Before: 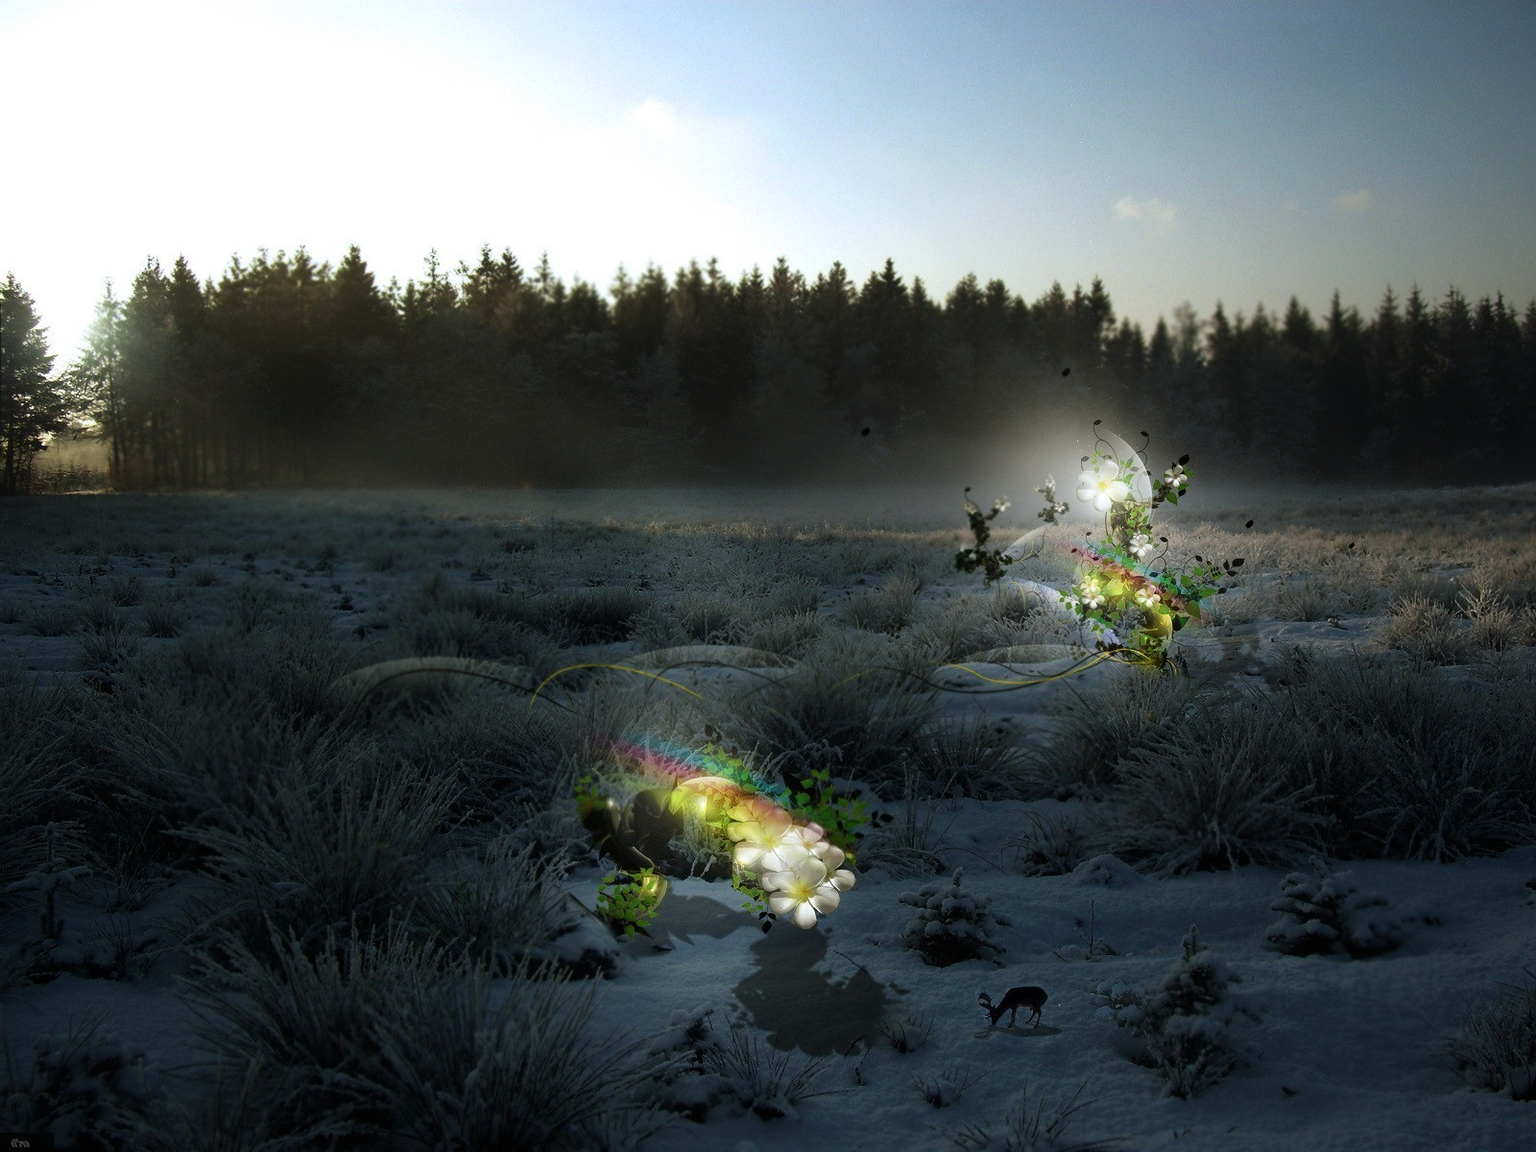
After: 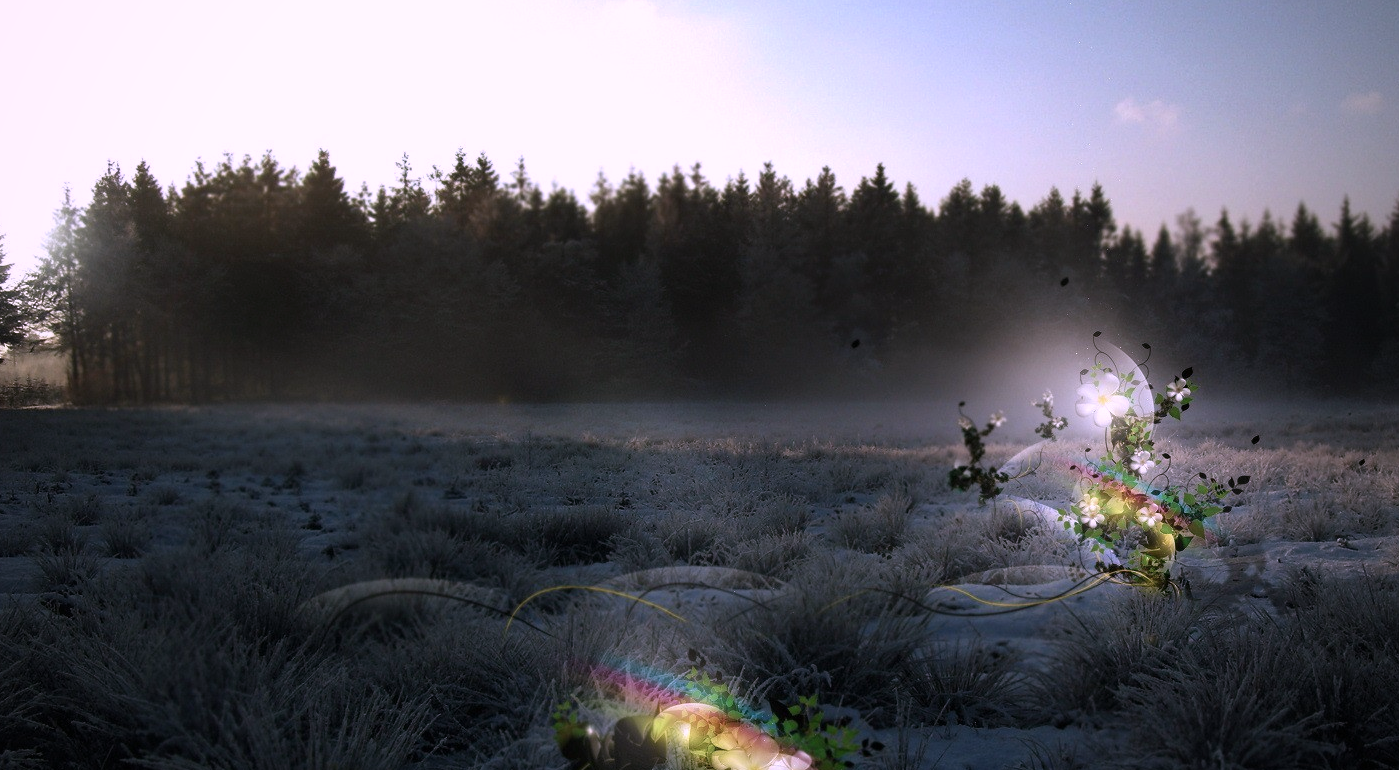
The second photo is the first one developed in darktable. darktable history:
crop: left 2.876%, top 8.864%, right 9.634%, bottom 26.961%
vignetting: fall-off radius 60.54%, brightness -0.211
color correction: highlights a* 15.5, highlights b* -20.26
